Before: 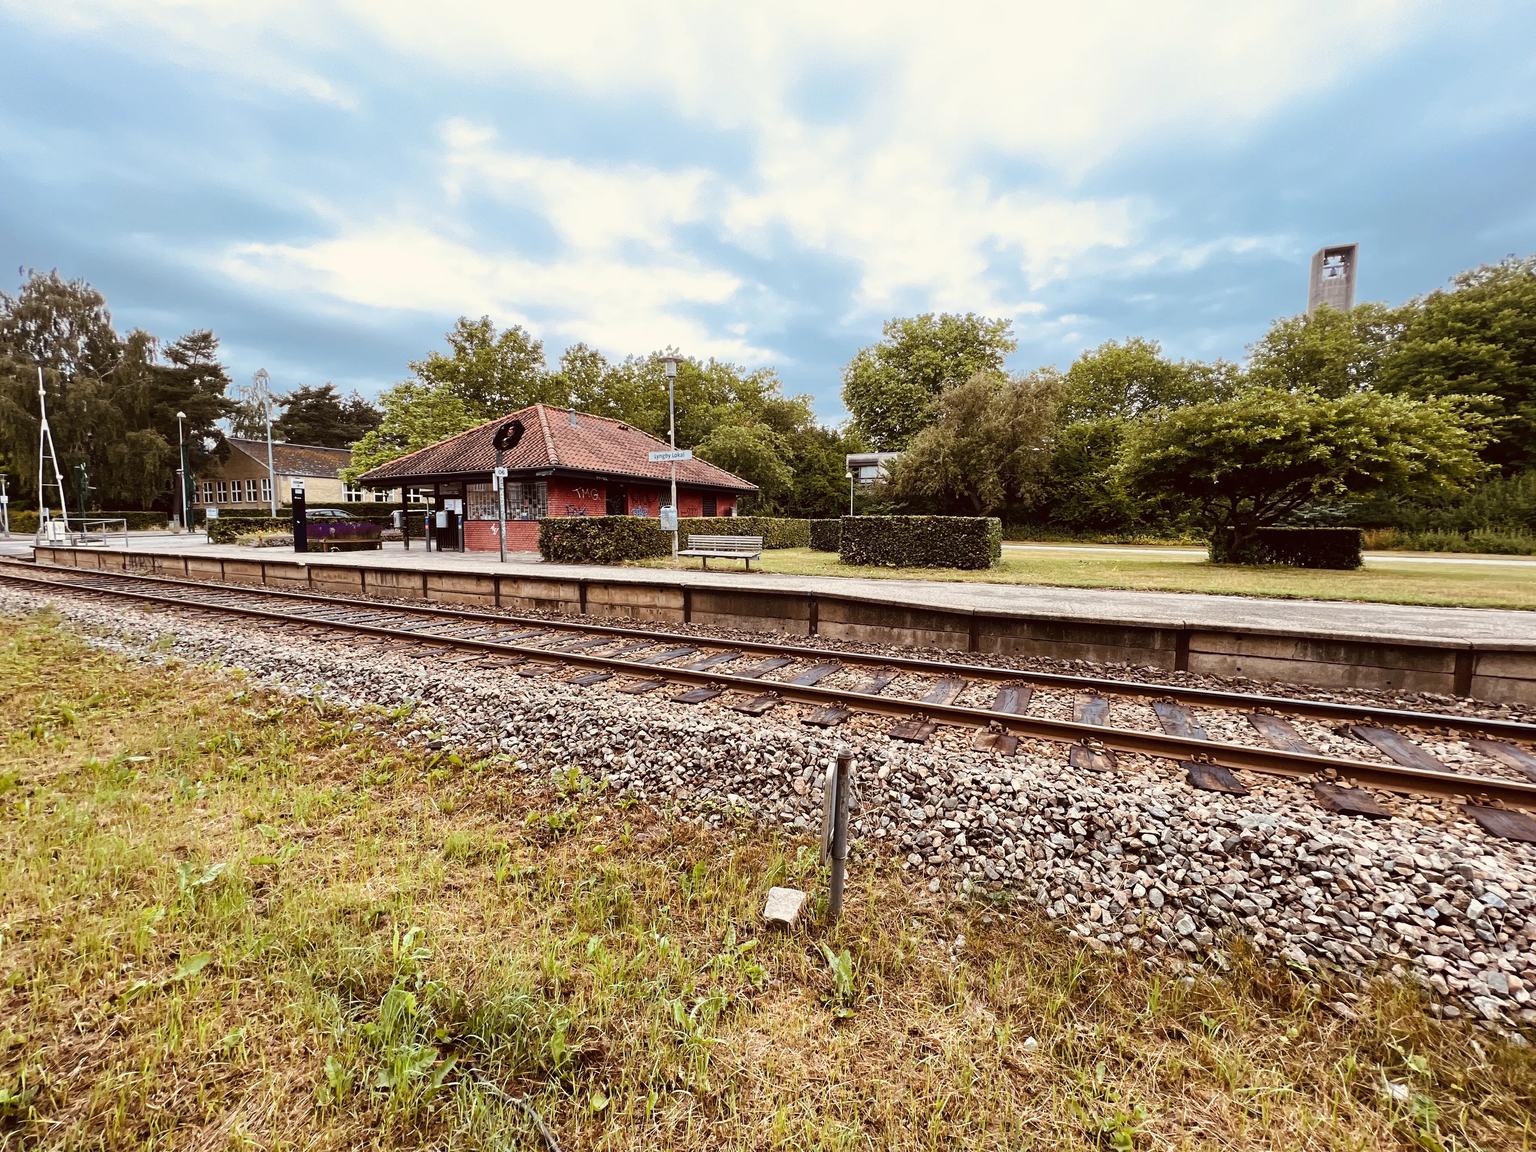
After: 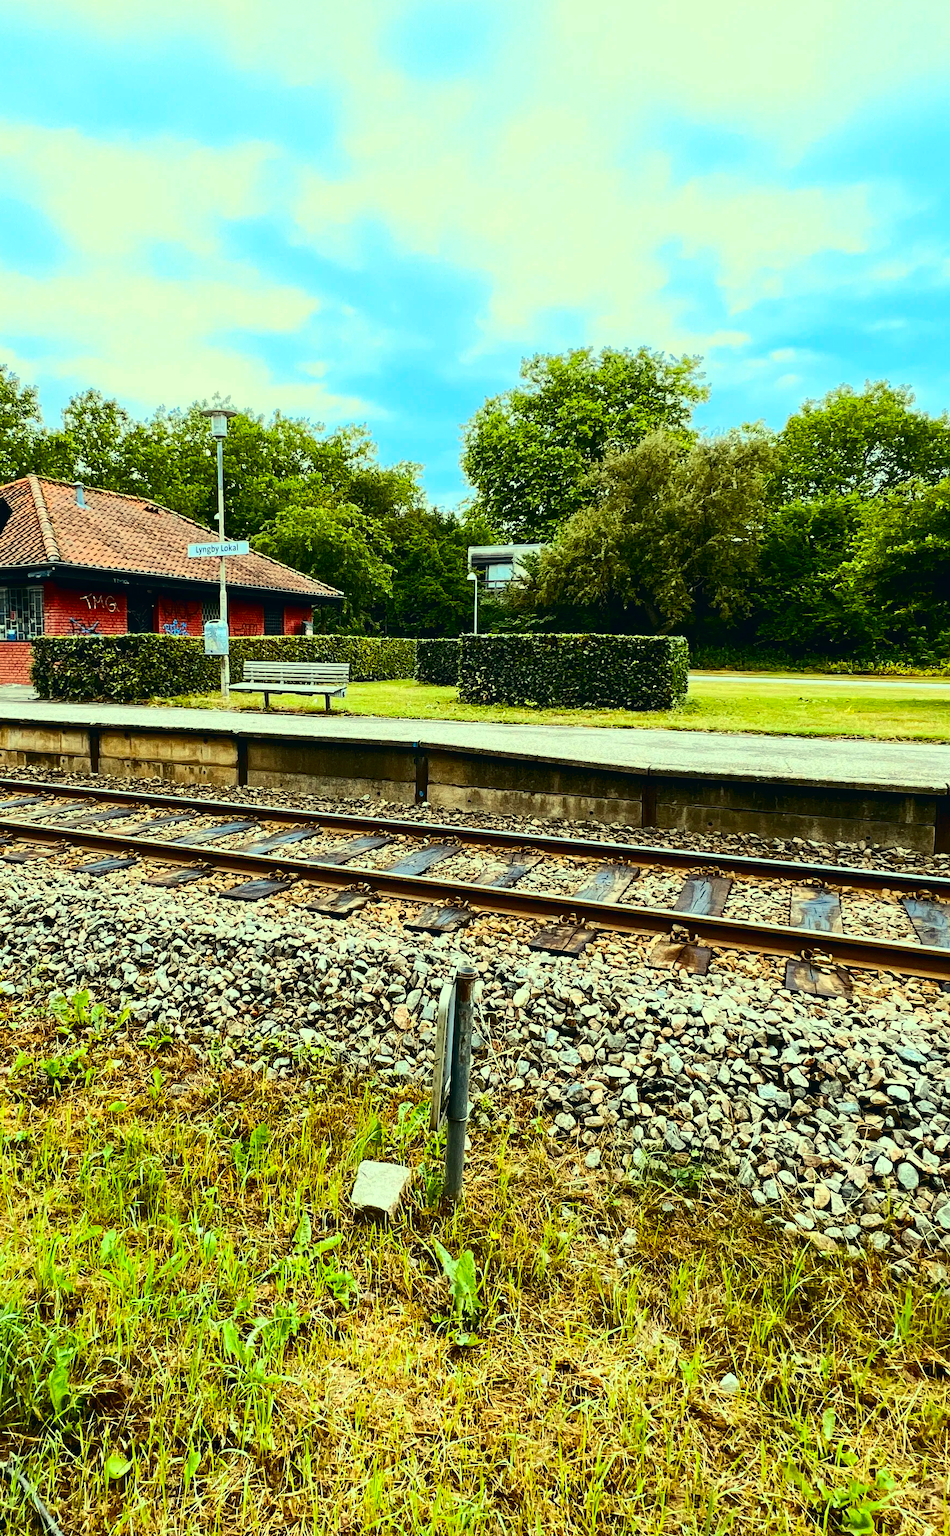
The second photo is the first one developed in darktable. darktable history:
crop: left 33.641%, top 6.017%, right 22.719%
color correction: highlights a* -20.11, highlights b* 9.8, shadows a* -20.81, shadows b* -10.48
tone equalizer: on, module defaults
contrast brightness saturation: contrast 0.26, brightness 0.02, saturation 0.877
